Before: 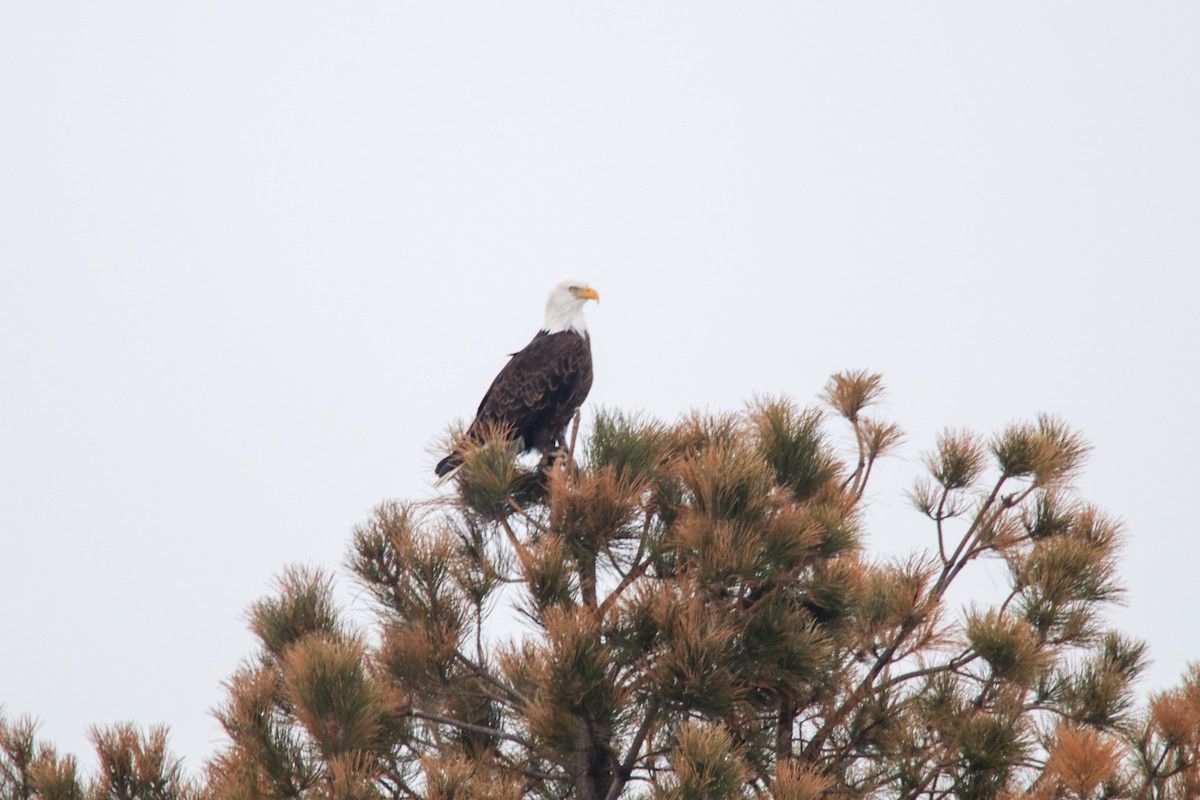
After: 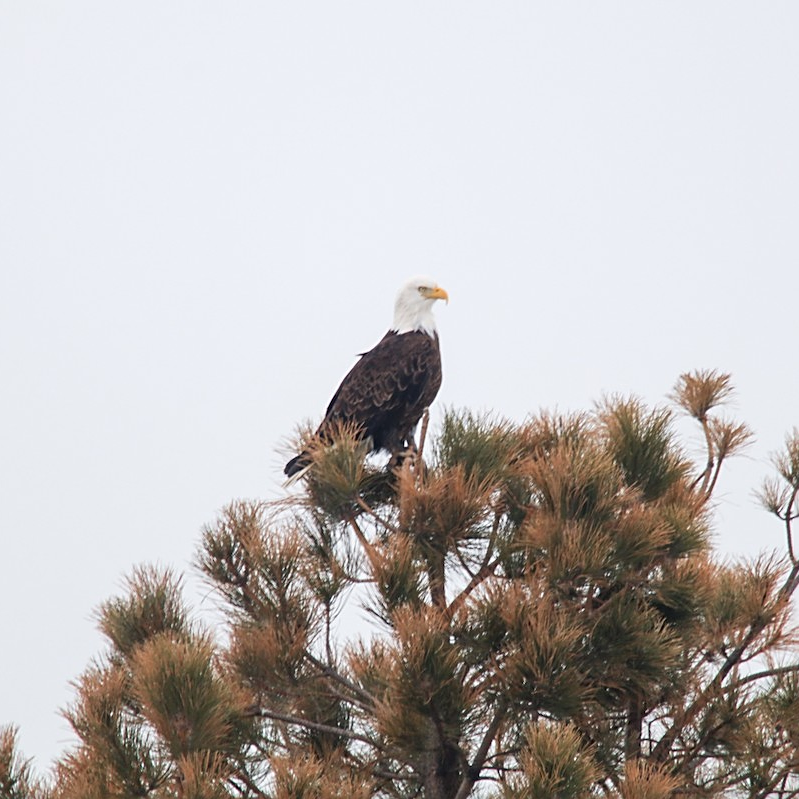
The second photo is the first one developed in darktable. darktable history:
crop and rotate: left 12.648%, right 20.685%
sharpen: on, module defaults
